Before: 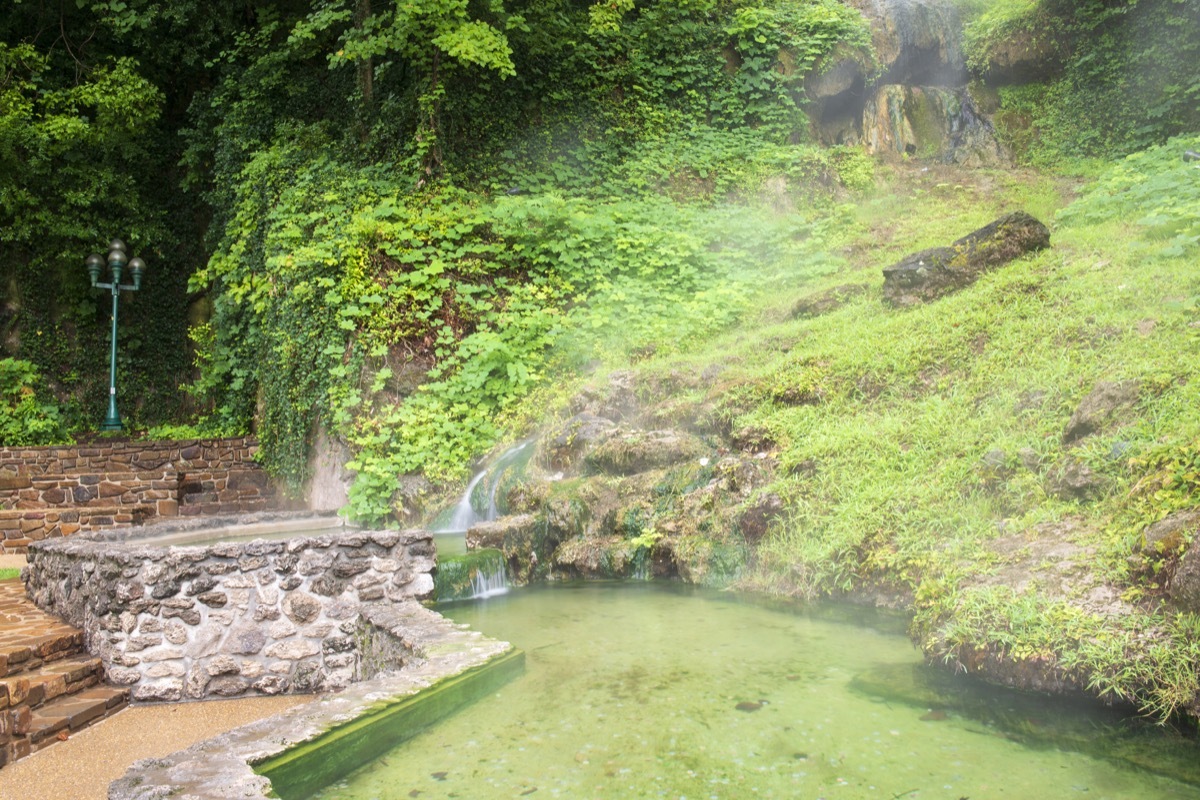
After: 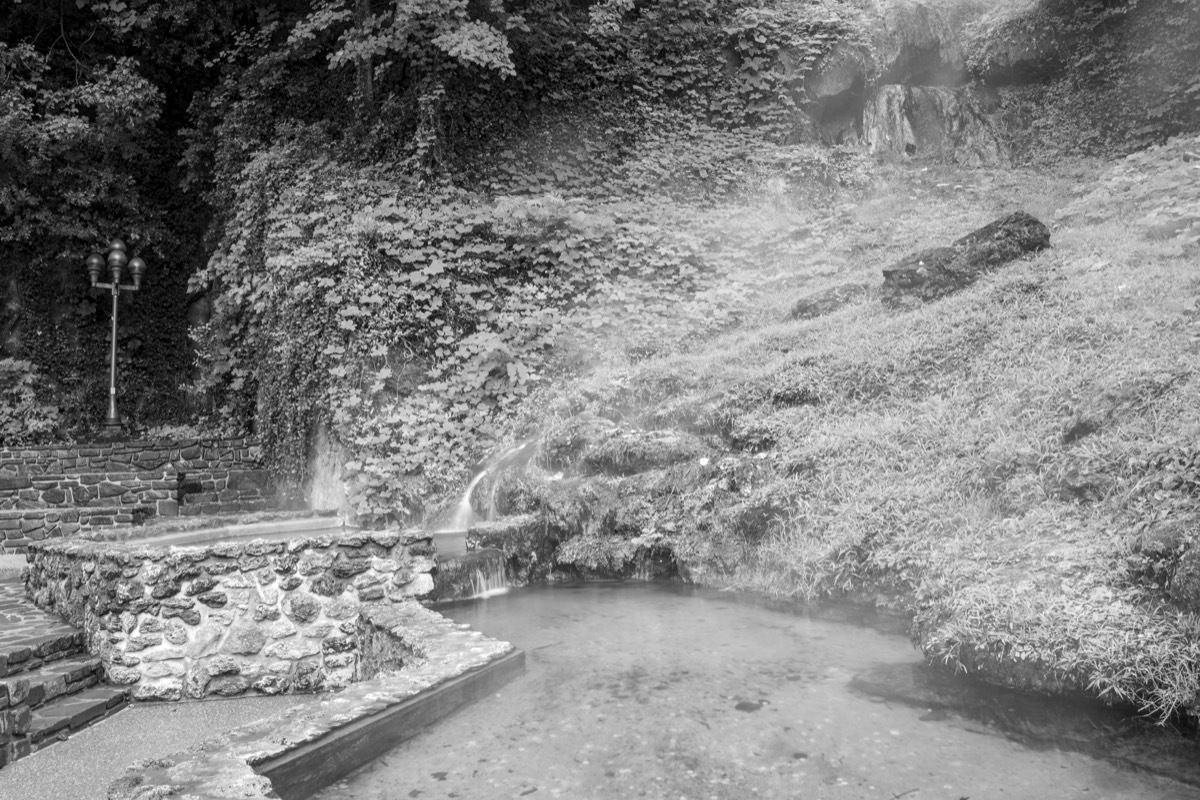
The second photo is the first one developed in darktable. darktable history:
color calibration: output gray [0.22, 0.42, 0.37, 0], gray › normalize channels true, illuminant same as pipeline (D50), adaptation XYZ, x 0.346, y 0.359, gamut compression 0
contrast equalizer: y [[0.5, 0.5, 0.472, 0.5, 0.5, 0.5], [0.5 ×6], [0.5 ×6], [0 ×6], [0 ×6]]
local contrast: detail 130%
